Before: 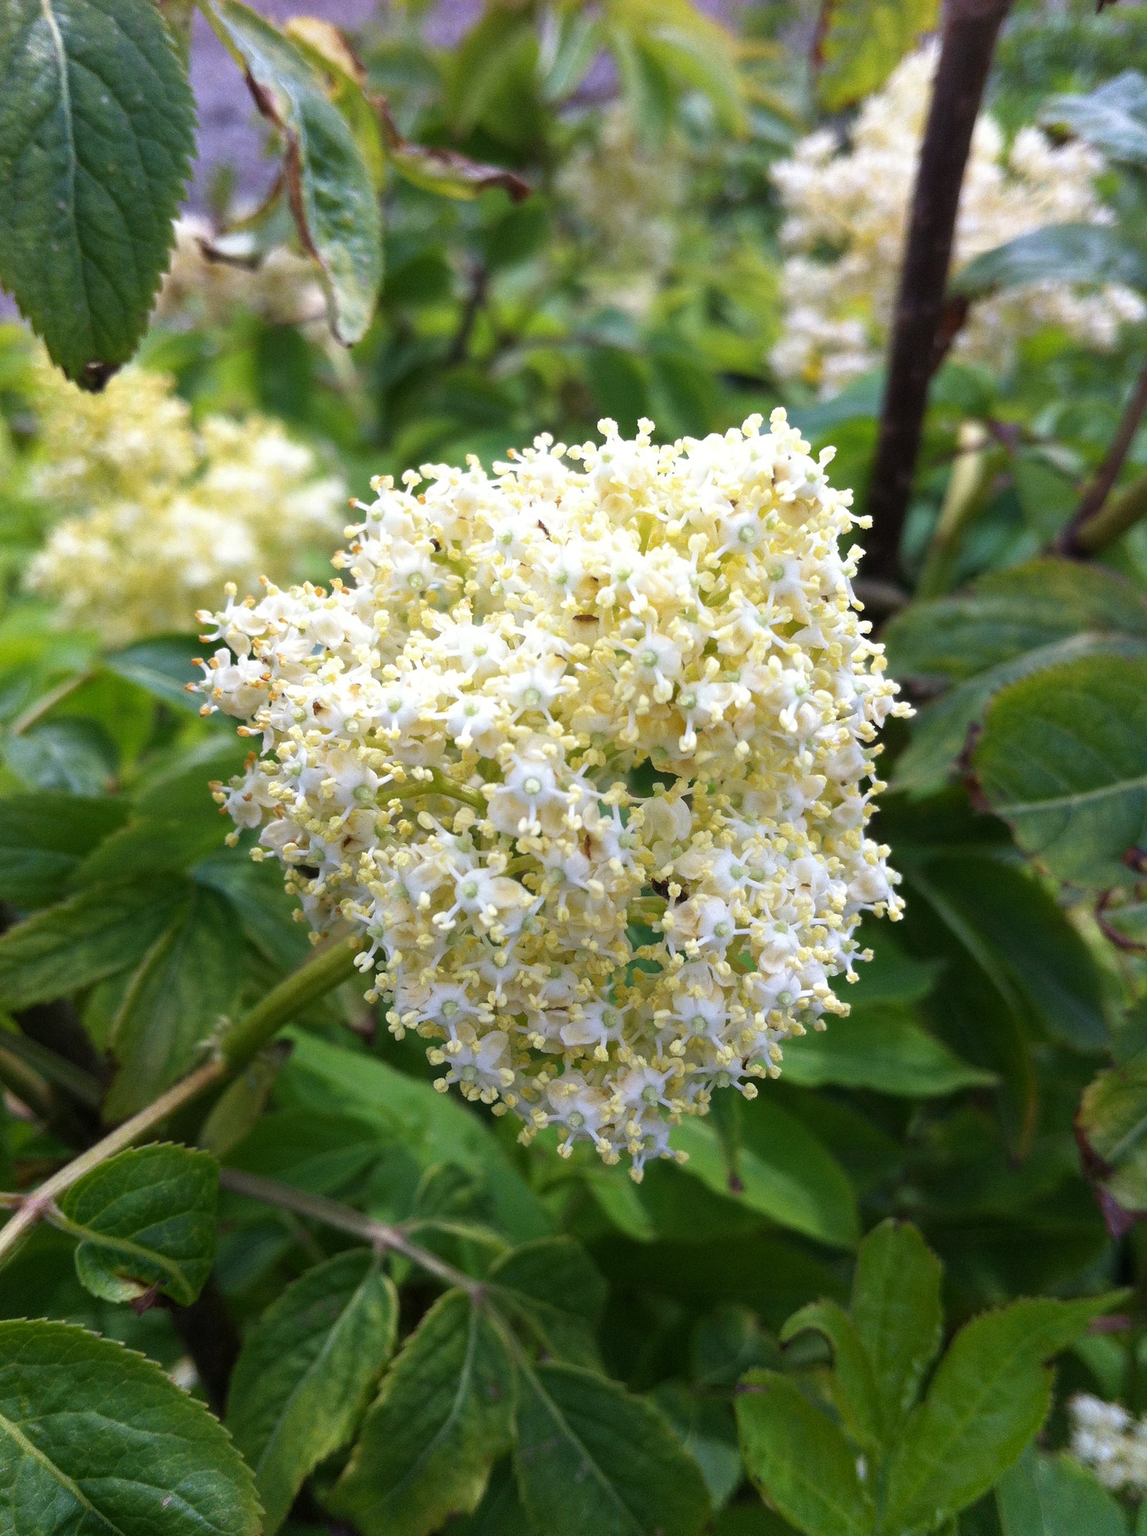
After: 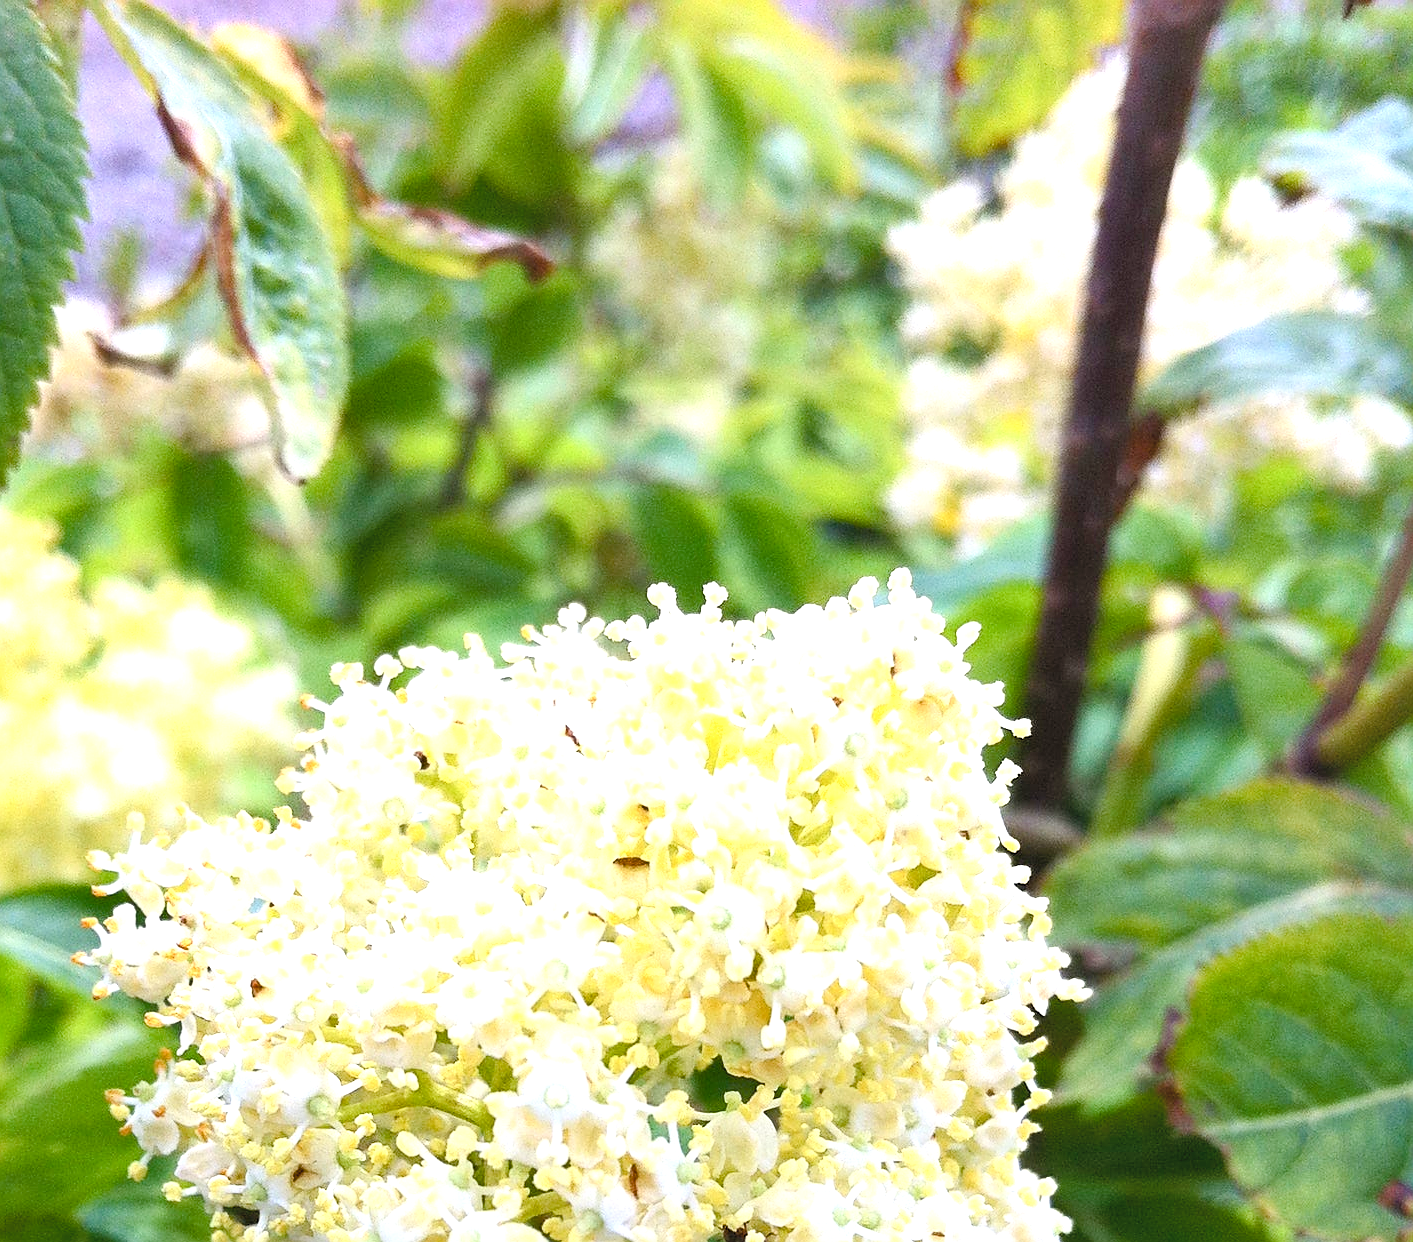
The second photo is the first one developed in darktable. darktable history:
crop and rotate: left 11.635%, bottom 41.984%
exposure: exposure 1 EV, compensate highlight preservation false
shadows and highlights: shadows 36.76, highlights -26.61, shadows color adjustment 97.67%, soften with gaussian
sharpen: on, module defaults
color balance rgb: power › luminance -3.789%, power › hue 142.42°, linear chroma grading › mid-tones 7.337%, perceptual saturation grading › global saturation 24.94%, perceptual saturation grading › highlights -28.626%, perceptual saturation grading › shadows 33.579%
contrast brightness saturation: contrast 0.144, brightness 0.217
color correction: highlights b* -0.012
